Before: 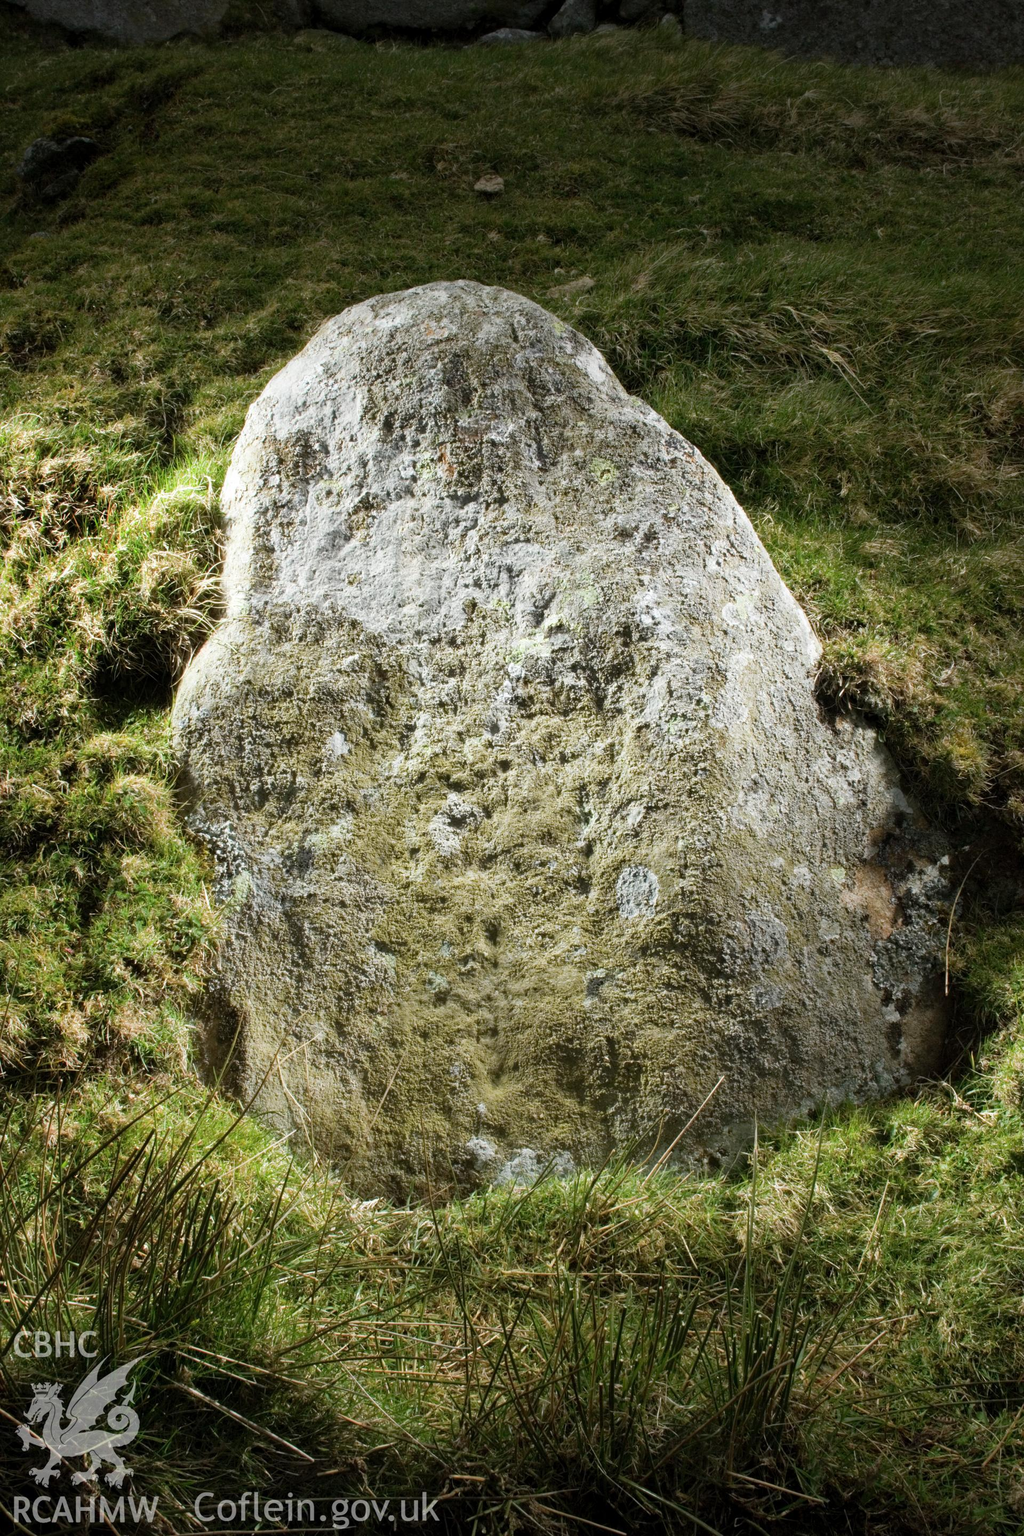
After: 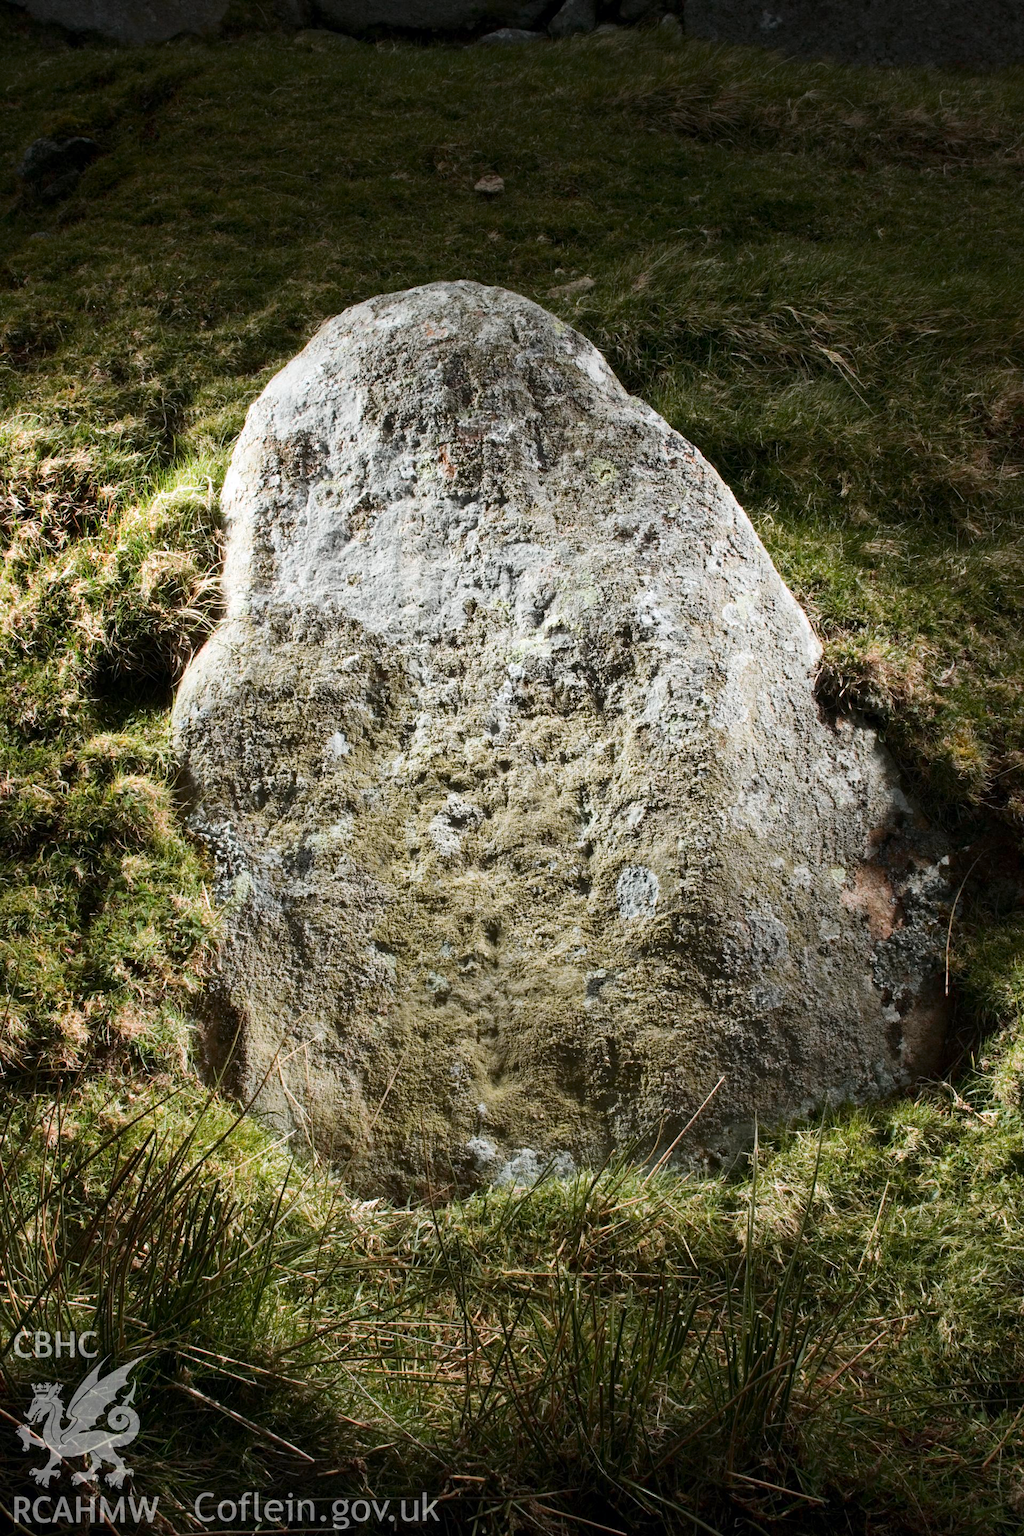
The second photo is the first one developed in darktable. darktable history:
tone curve: curves: ch0 [(0, 0) (0.227, 0.17) (0.766, 0.774) (1, 1)]; ch1 [(0, 0) (0.114, 0.127) (0.437, 0.452) (0.498, 0.498) (0.529, 0.541) (0.579, 0.589) (1, 1)]; ch2 [(0, 0) (0.233, 0.259) (0.493, 0.492) (0.587, 0.573) (1, 1)], color space Lab, independent channels, preserve colors none
